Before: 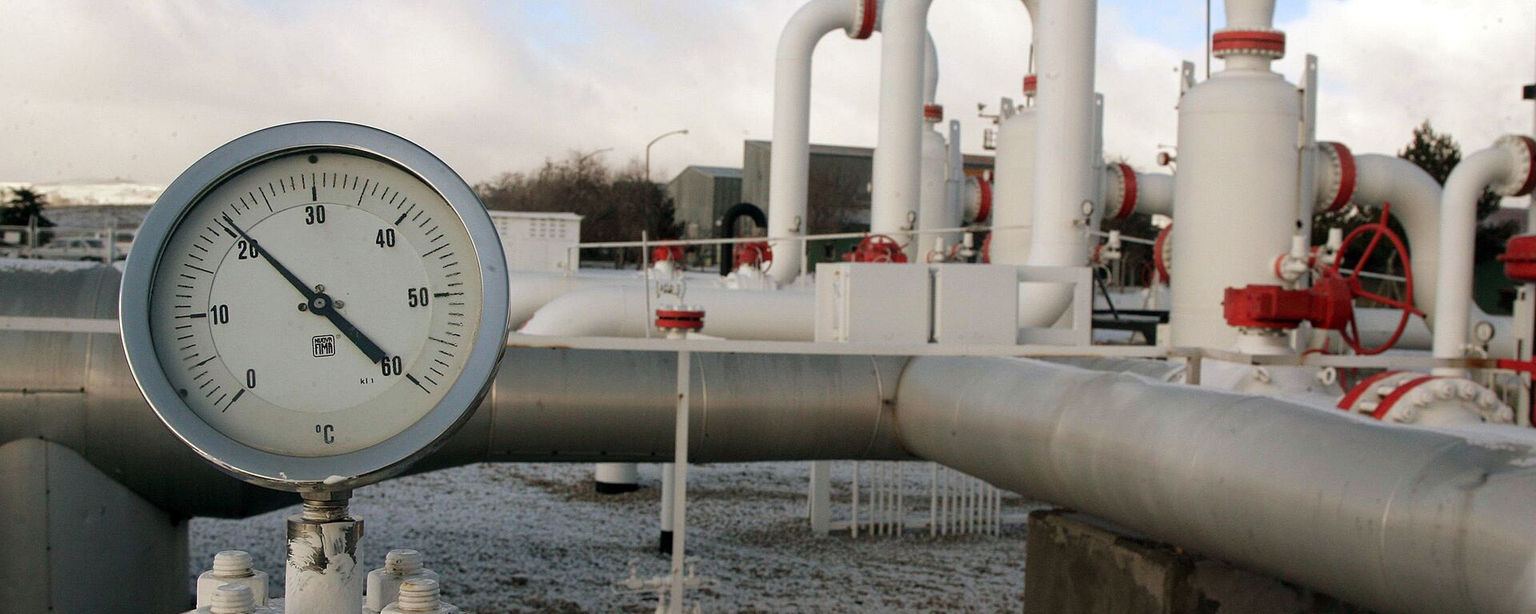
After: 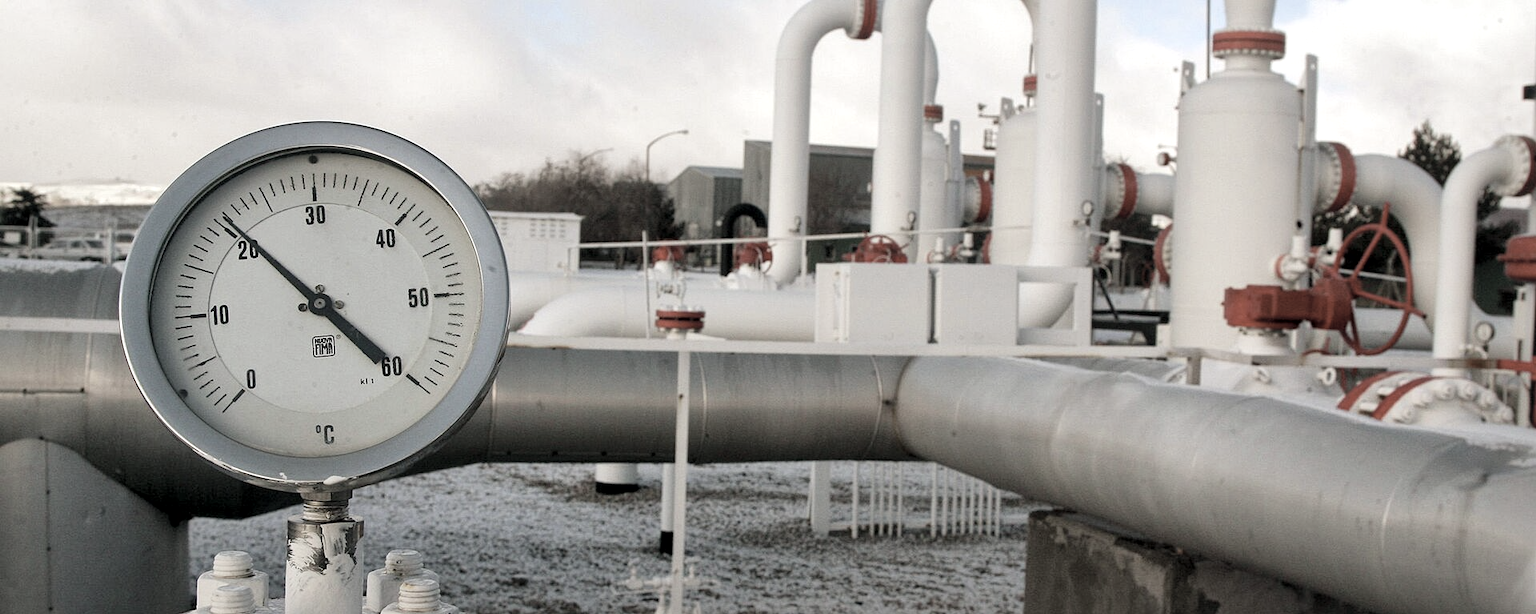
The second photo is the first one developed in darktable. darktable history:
contrast brightness saturation: brightness 0.18, saturation -0.5
local contrast: mode bilateral grid, contrast 25, coarseness 60, detail 151%, midtone range 0.2
